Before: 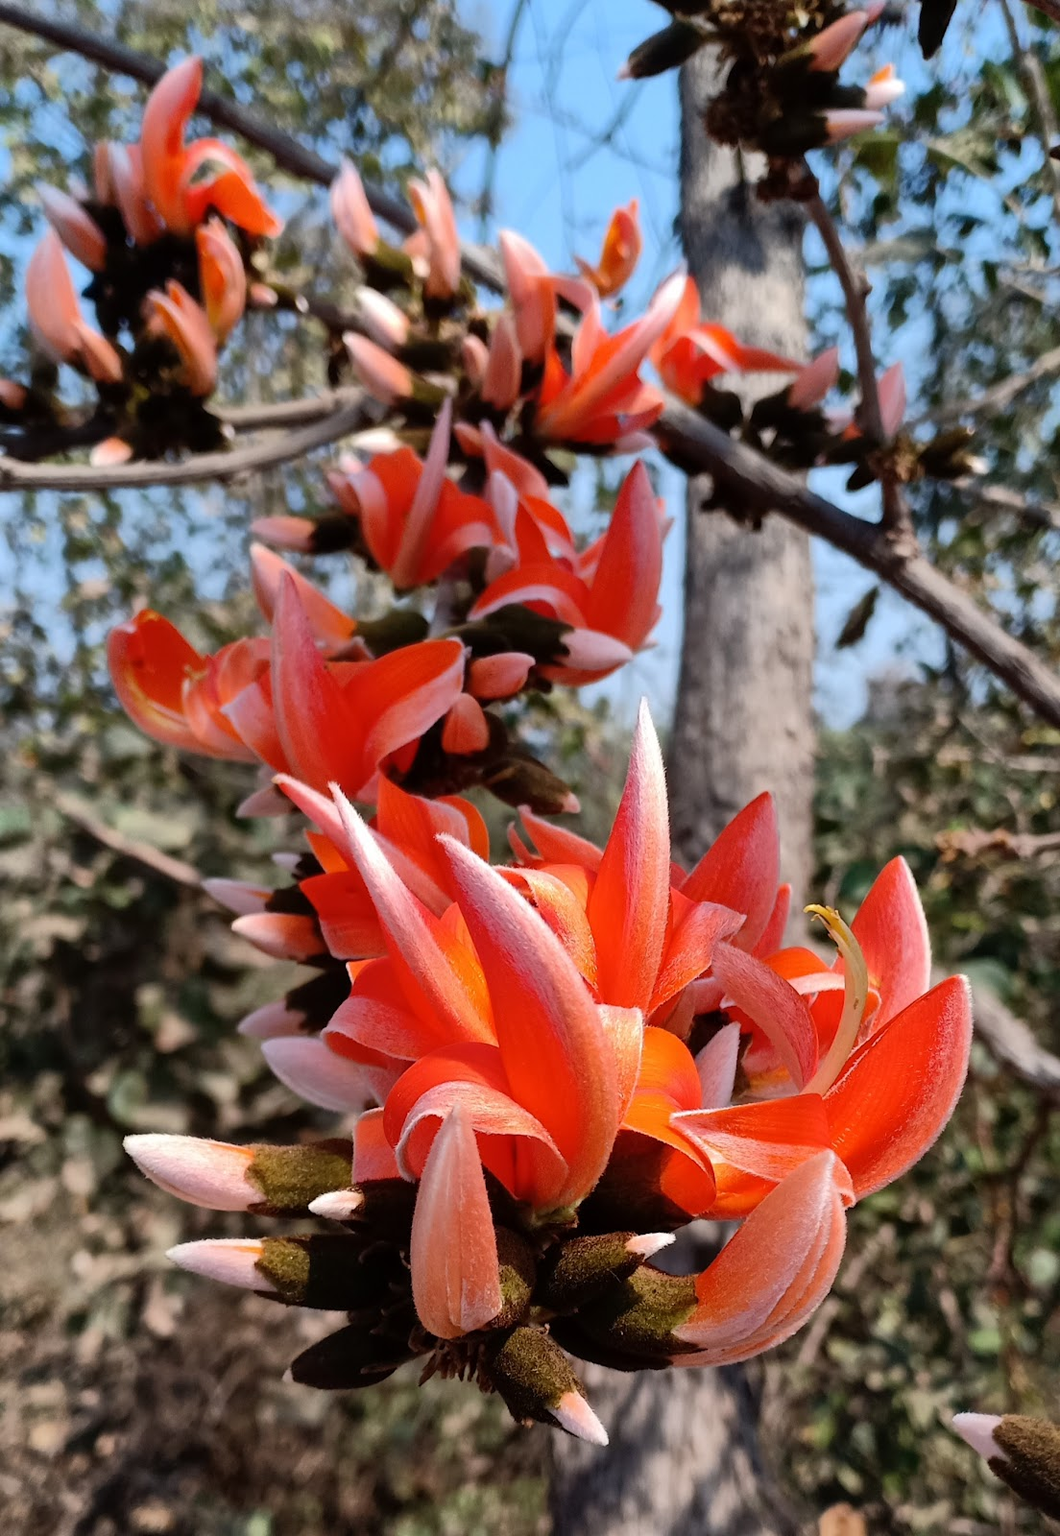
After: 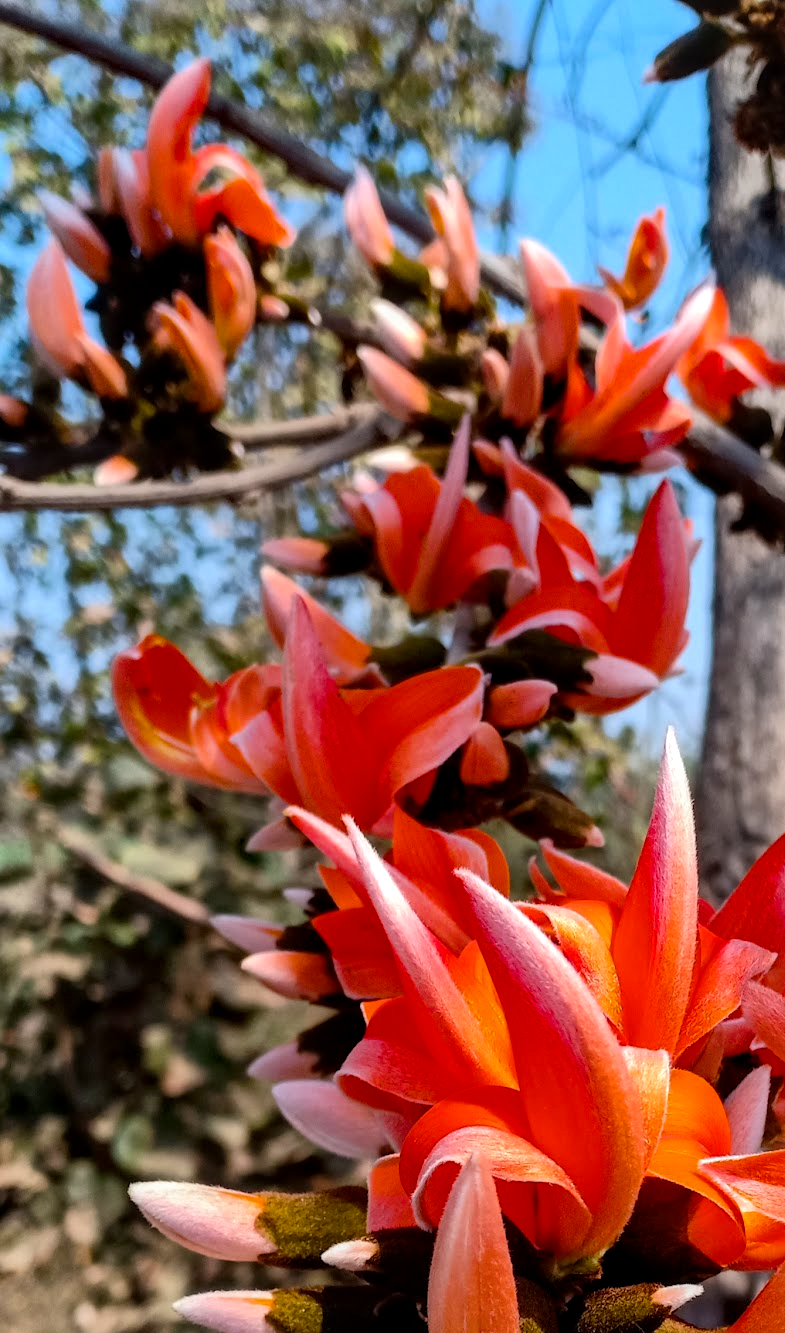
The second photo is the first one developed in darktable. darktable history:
crop: right 28.885%, bottom 16.626%
color balance rgb: perceptual saturation grading › global saturation 30%, global vibrance 20%
local contrast: on, module defaults
